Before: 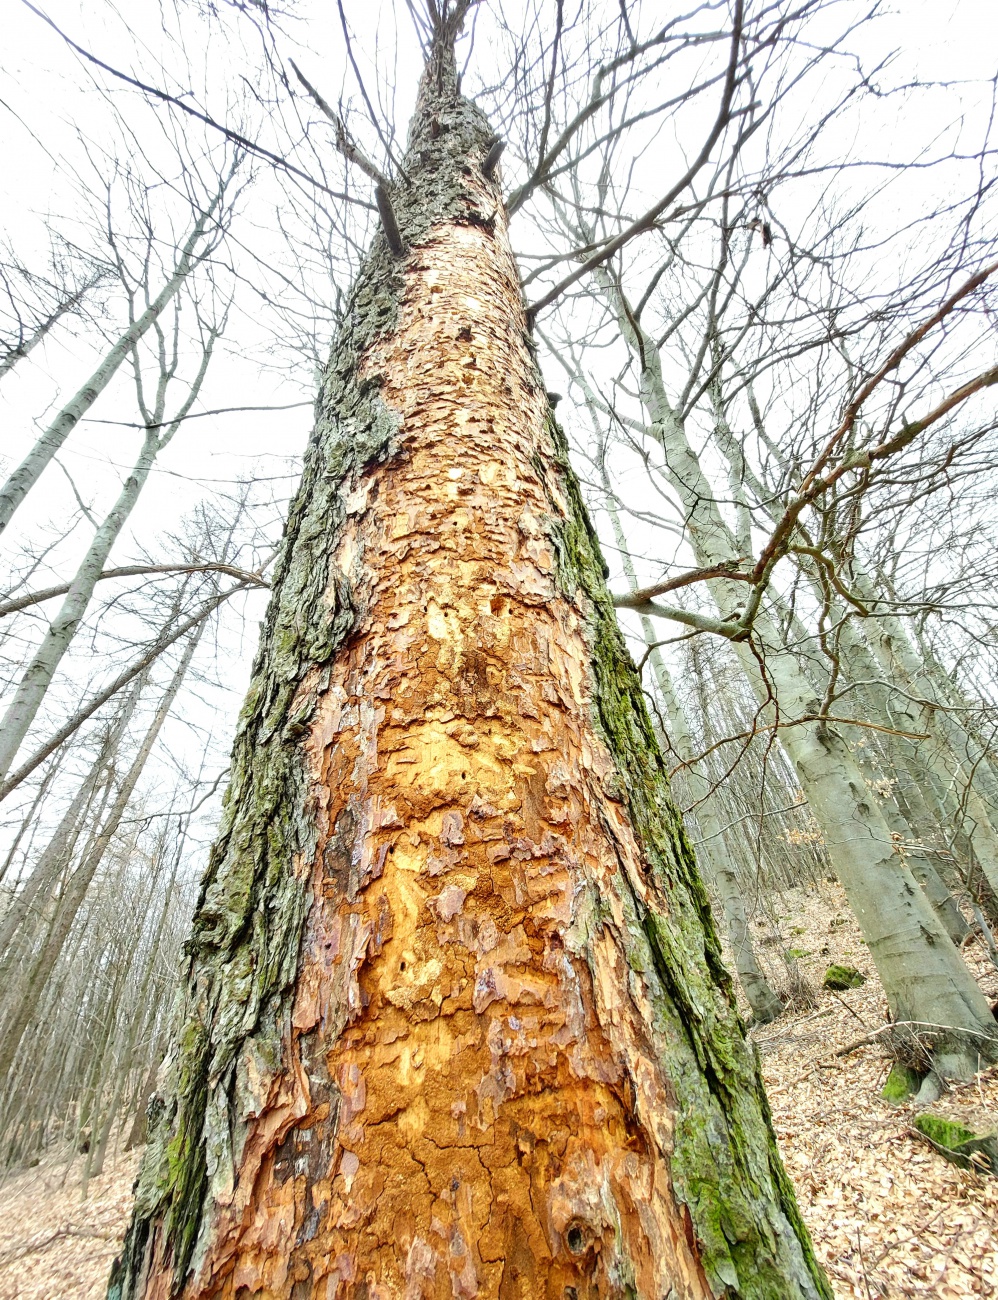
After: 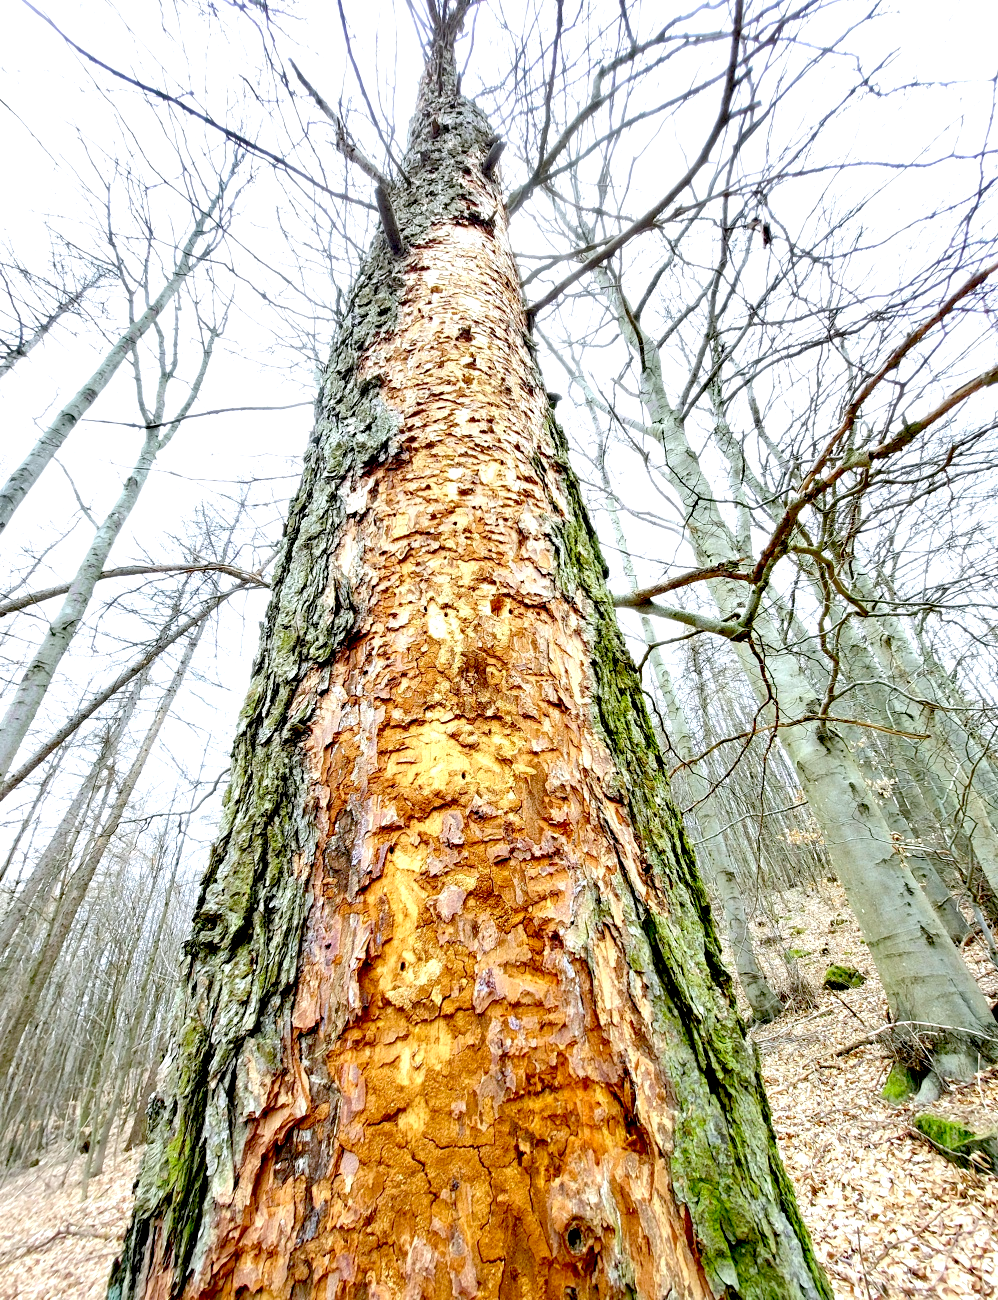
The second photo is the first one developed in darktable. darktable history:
exposure: black level correction 0.031, exposure 0.304 EV, compensate highlight preservation false
white balance: red 0.984, blue 1.059
